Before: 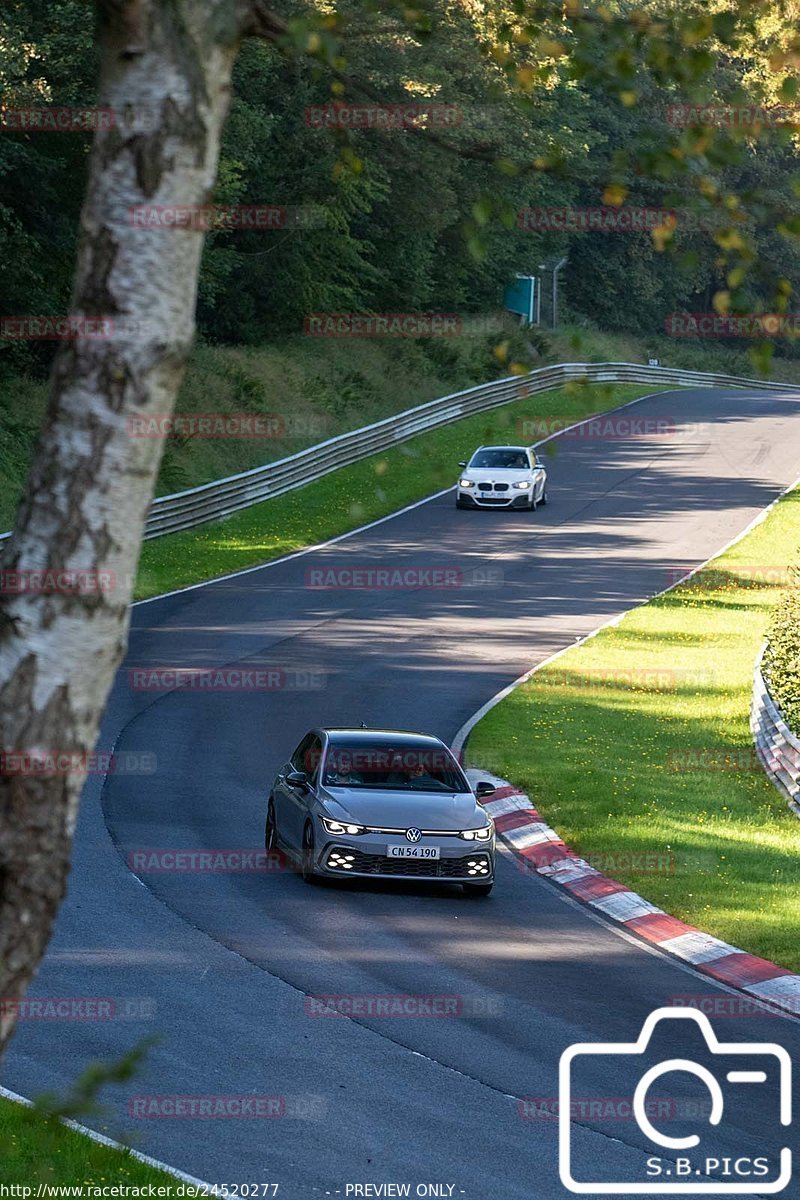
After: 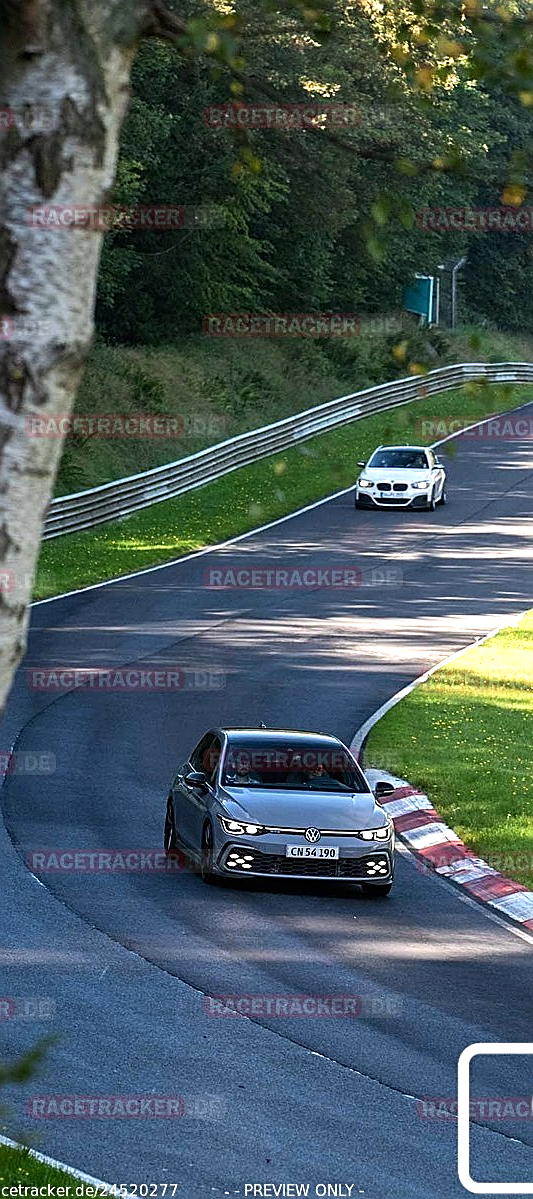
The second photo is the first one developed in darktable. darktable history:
white balance: emerald 1
sharpen: on, module defaults
crop and rotate: left 12.648%, right 20.685%
exposure: black level correction 0, exposure 0.2 EV, compensate exposure bias true, compensate highlight preservation false
tone equalizer: -8 EV -0.417 EV, -7 EV -0.389 EV, -6 EV -0.333 EV, -5 EV -0.222 EV, -3 EV 0.222 EV, -2 EV 0.333 EV, -1 EV 0.389 EV, +0 EV 0.417 EV, edges refinement/feathering 500, mask exposure compensation -1.57 EV, preserve details no
